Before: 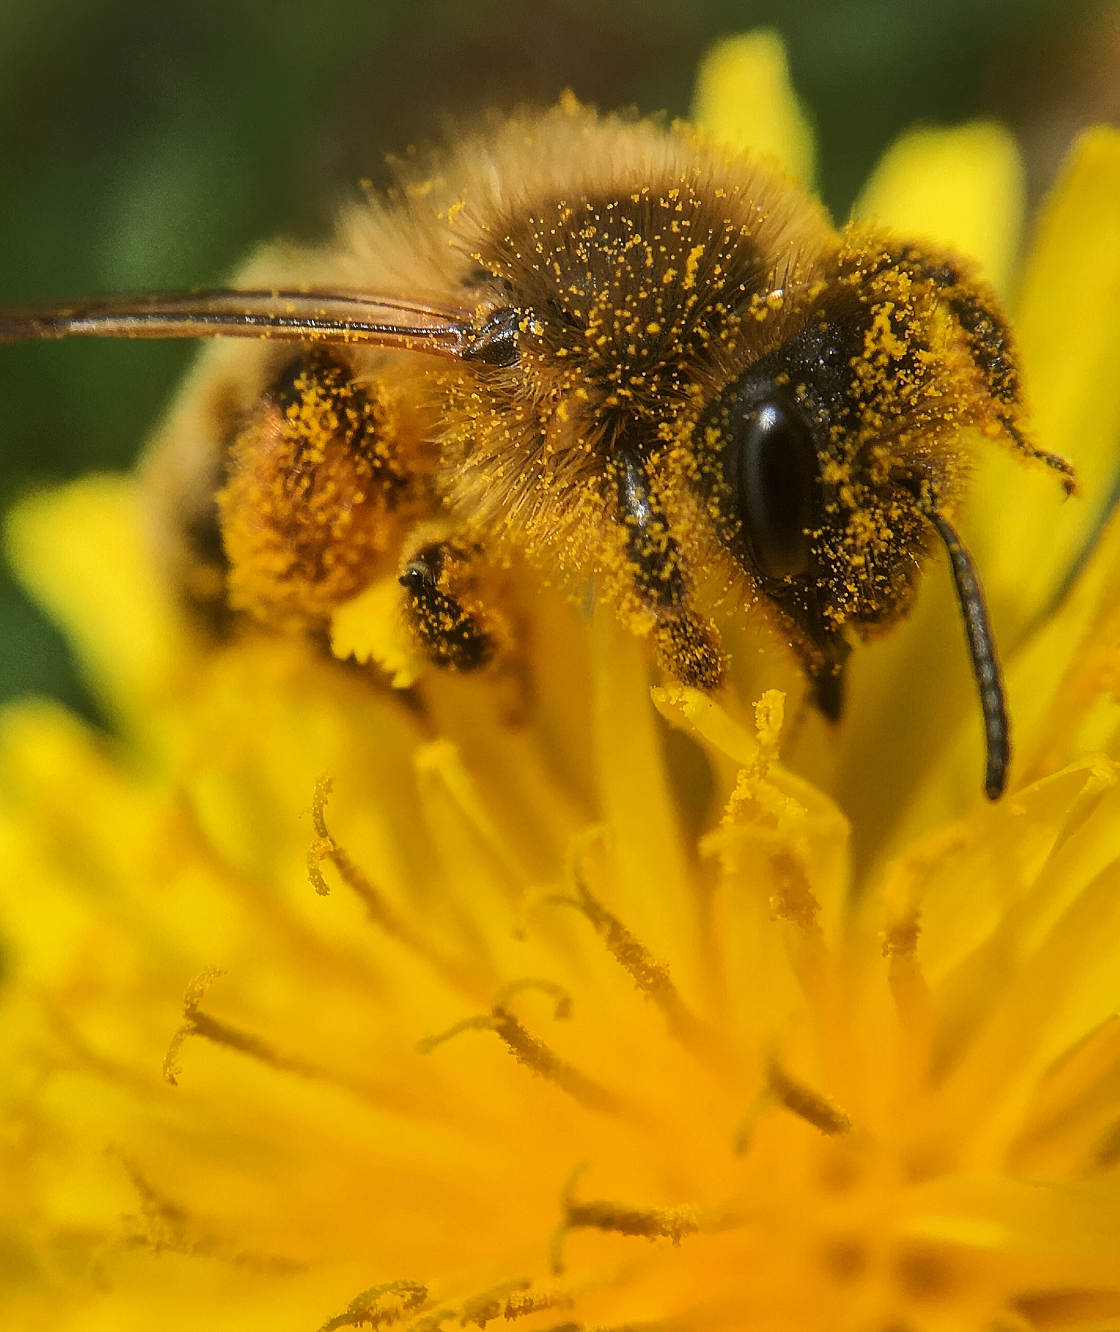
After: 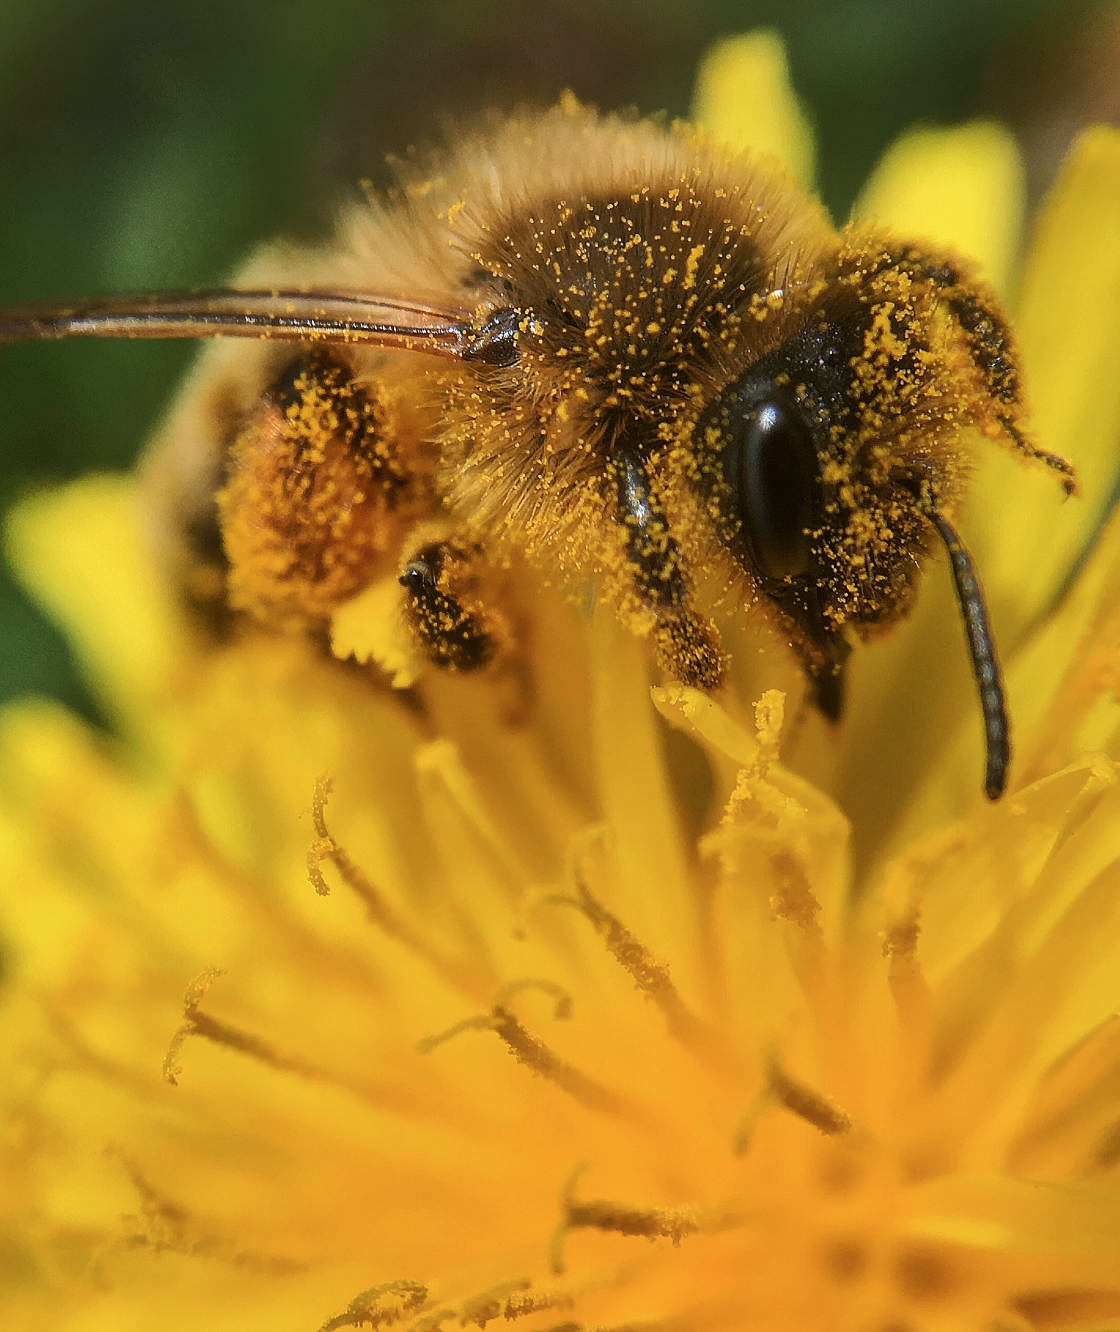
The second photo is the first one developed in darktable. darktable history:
color correction: highlights a* -0.656, highlights b* -9.16
